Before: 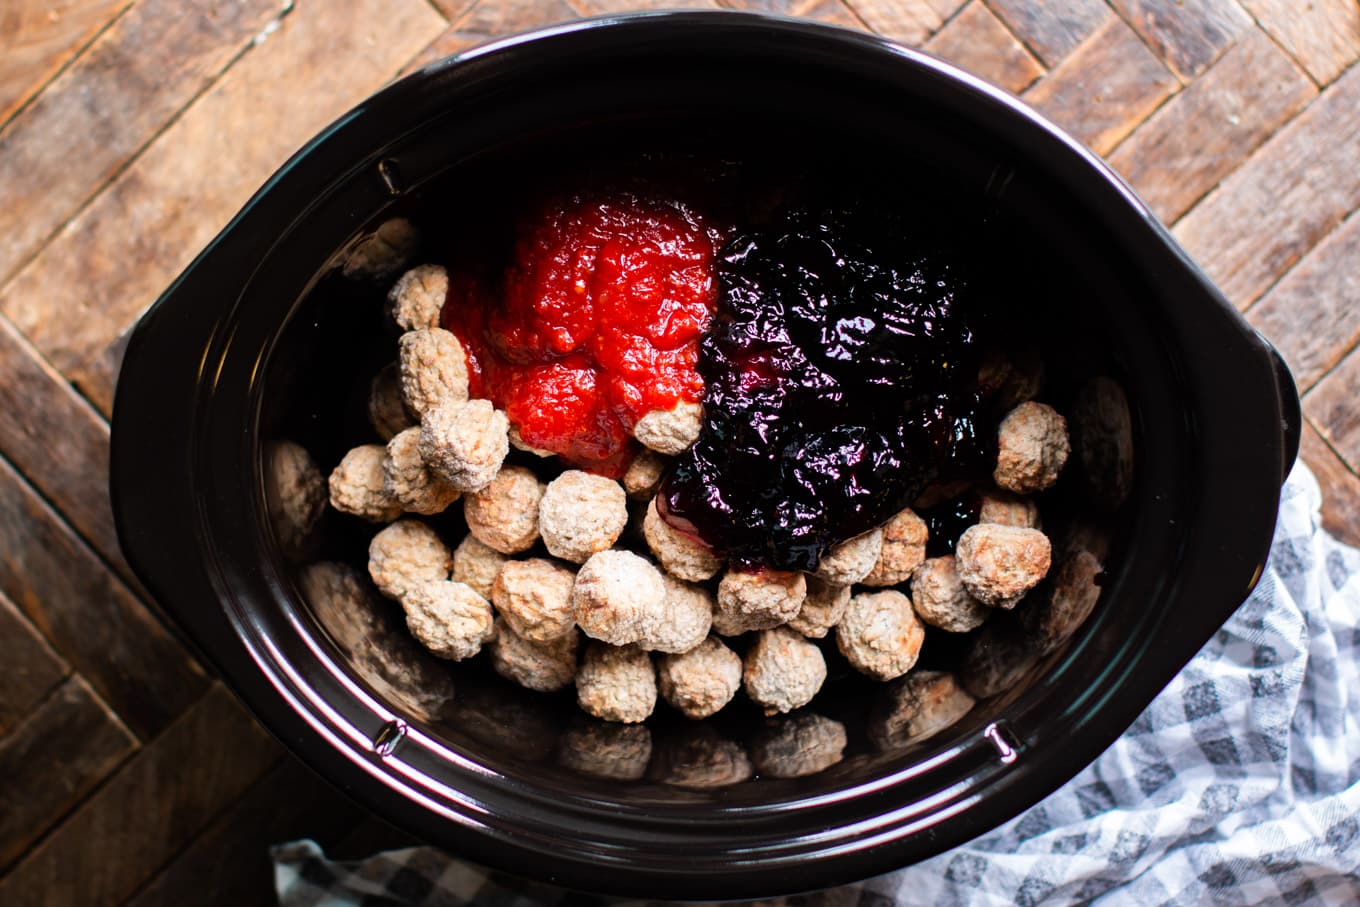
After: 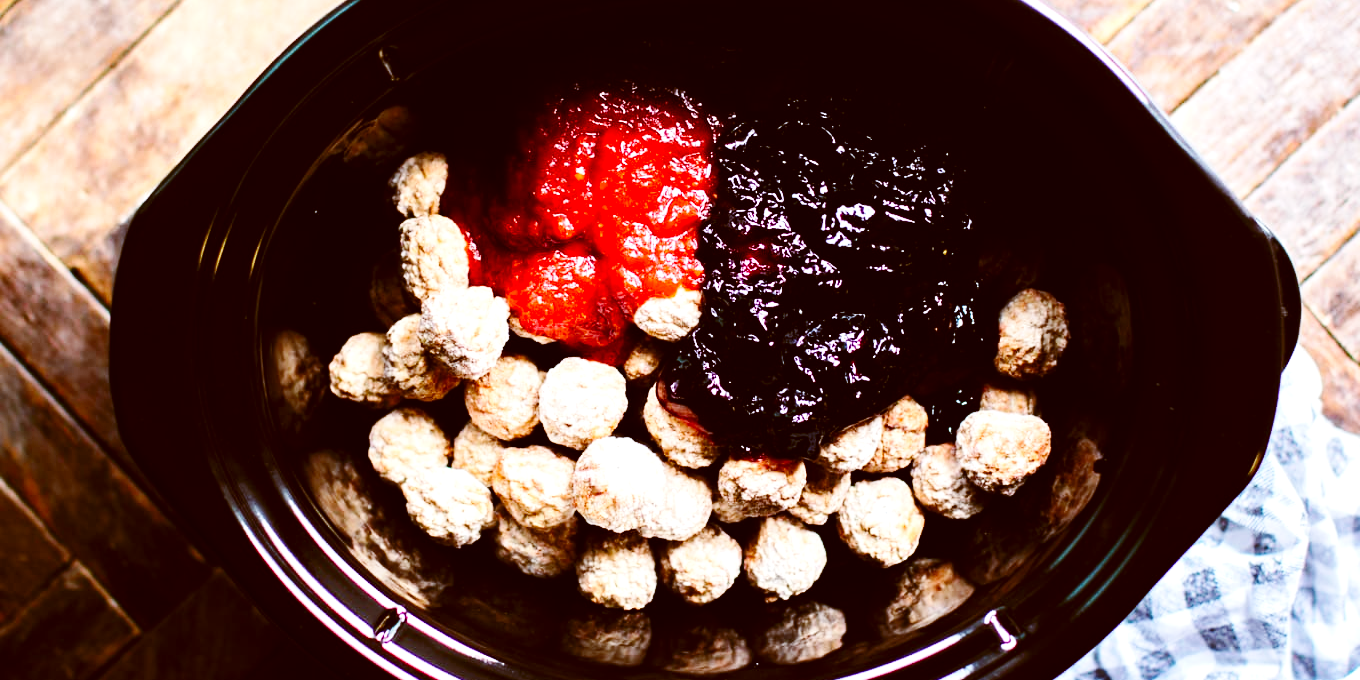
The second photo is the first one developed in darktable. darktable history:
color balance: lift [1, 1.015, 1.004, 0.985], gamma [1, 0.958, 0.971, 1.042], gain [1, 0.956, 0.977, 1.044]
tone equalizer: -8 EV 0.001 EV, -7 EV -0.002 EV, -6 EV 0.002 EV, -5 EV -0.03 EV, -4 EV -0.116 EV, -3 EV -0.169 EV, -2 EV 0.24 EV, -1 EV 0.702 EV, +0 EV 0.493 EV
crop and rotate: top 12.5%, bottom 12.5%
base curve: curves: ch0 [(0, 0) (0.036, 0.025) (0.121, 0.166) (0.206, 0.329) (0.605, 0.79) (1, 1)], preserve colors none
